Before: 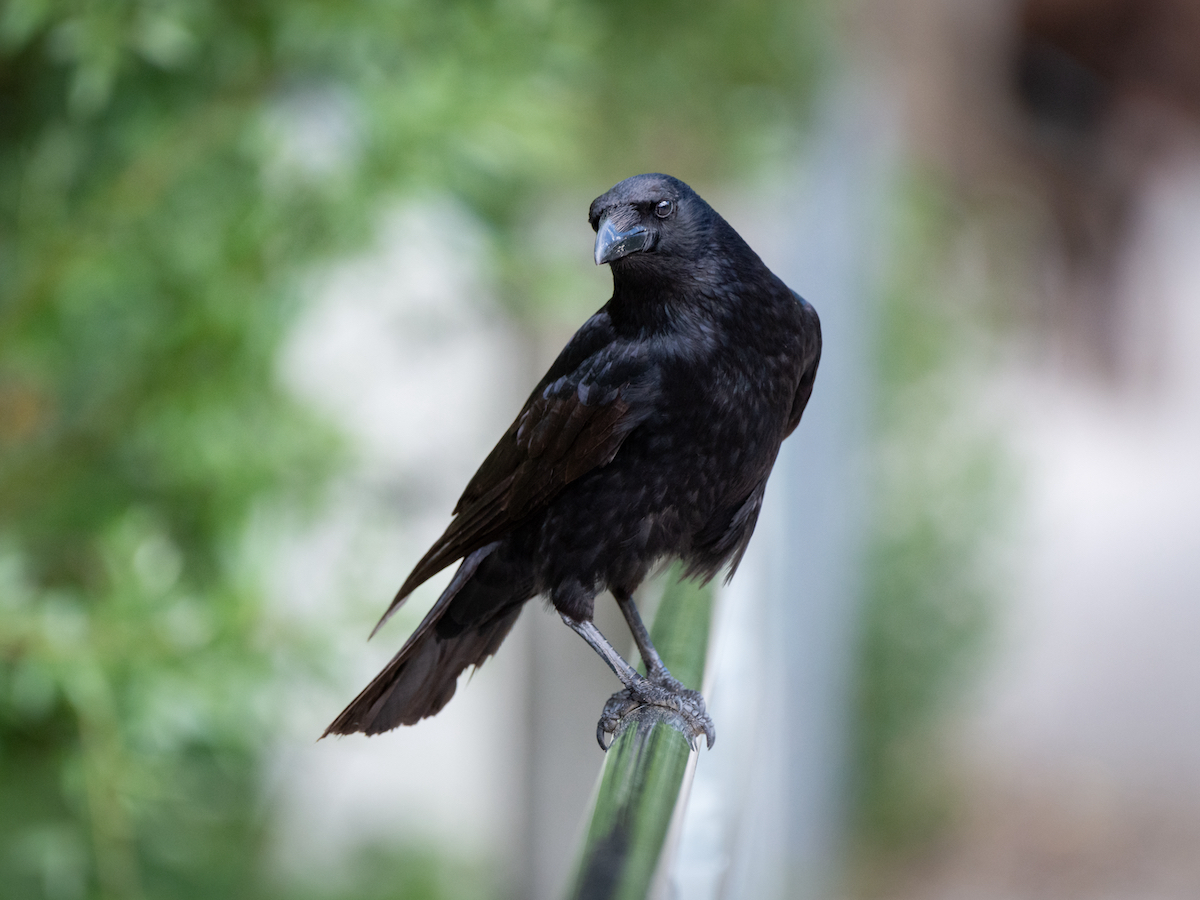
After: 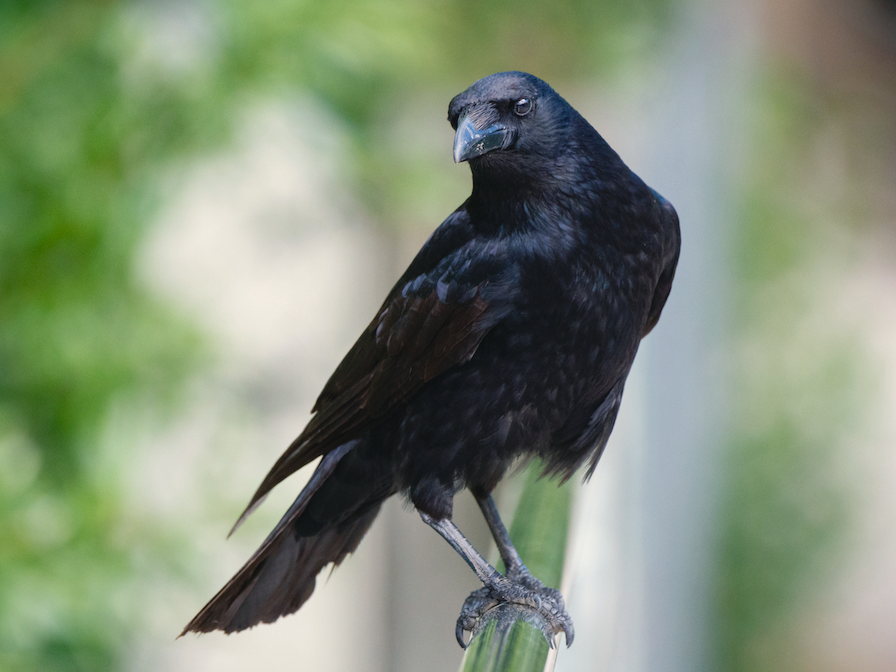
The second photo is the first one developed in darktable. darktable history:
color balance rgb: shadows lift › chroma 2%, shadows lift › hue 219.6°, power › hue 313.2°, highlights gain › chroma 3%, highlights gain › hue 75.6°, global offset › luminance 0.5%, perceptual saturation grading › global saturation 15.33%, perceptual saturation grading › highlights -19.33%, perceptual saturation grading › shadows 20%, global vibrance 20%
crop and rotate: left 11.831%, top 11.346%, right 13.429%, bottom 13.899%
